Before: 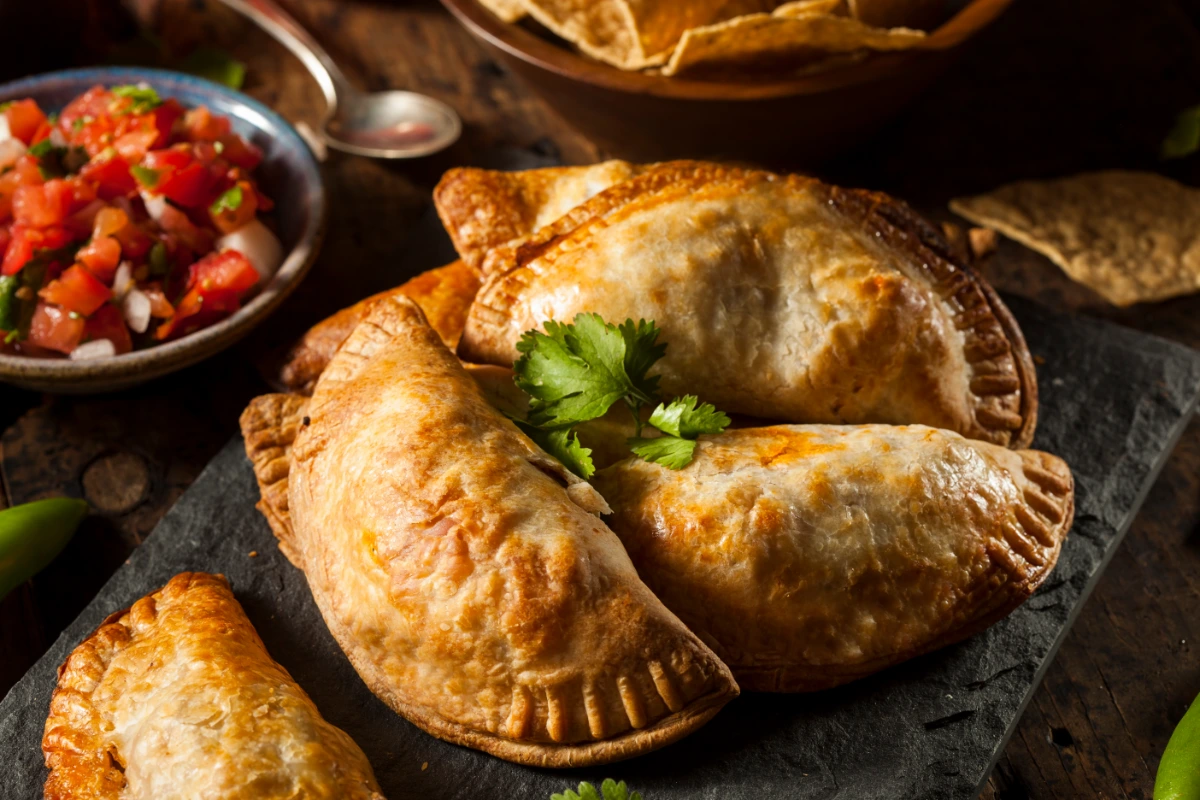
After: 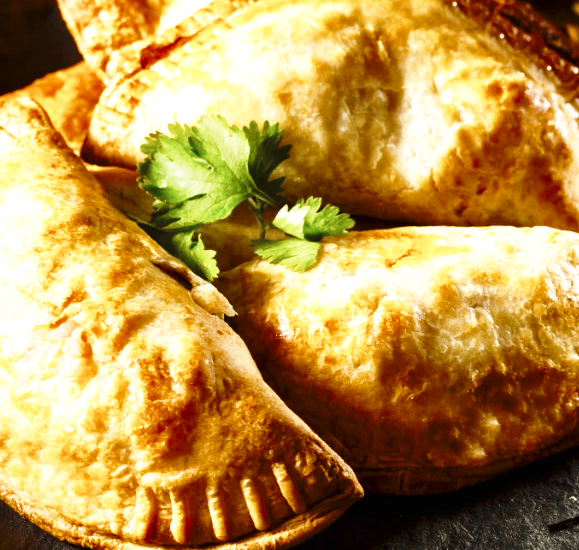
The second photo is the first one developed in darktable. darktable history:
crop: left 31.415%, top 24.786%, right 20.289%, bottom 6.373%
exposure: black level correction 0, exposure 1.1 EV, compensate highlight preservation false
color balance rgb: perceptual saturation grading › global saturation 20%, perceptual saturation grading › highlights -14.032%, perceptual saturation grading › shadows 50.089%
color zones: curves: ch0 [(0, 0.5) (0.125, 0.4) (0.25, 0.5) (0.375, 0.4) (0.5, 0.4) (0.625, 0.35) (0.75, 0.35) (0.875, 0.5)]; ch1 [(0, 0.35) (0.125, 0.45) (0.25, 0.35) (0.375, 0.35) (0.5, 0.35) (0.625, 0.35) (0.75, 0.45) (0.875, 0.35)]; ch2 [(0, 0.6) (0.125, 0.5) (0.25, 0.5) (0.375, 0.6) (0.5, 0.6) (0.625, 0.5) (0.75, 0.5) (0.875, 0.5)]
base curve: curves: ch0 [(0, 0) (0.028, 0.03) (0.121, 0.232) (0.46, 0.748) (0.859, 0.968) (1, 1)], preserve colors none
